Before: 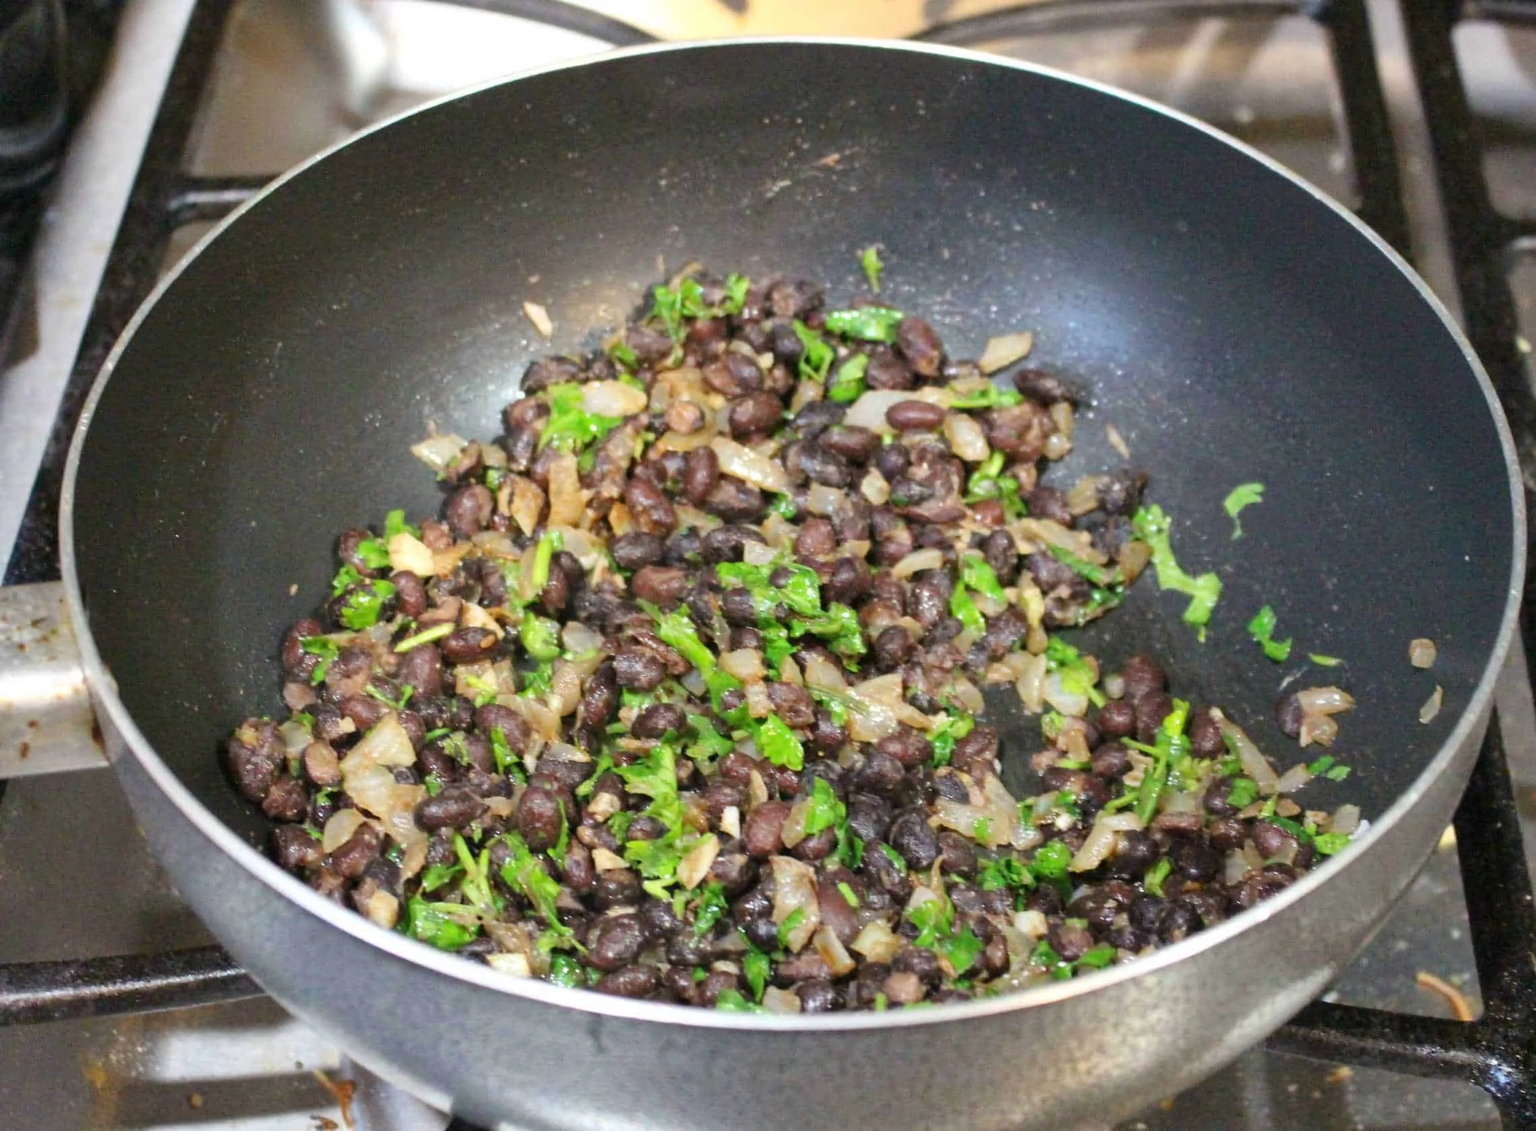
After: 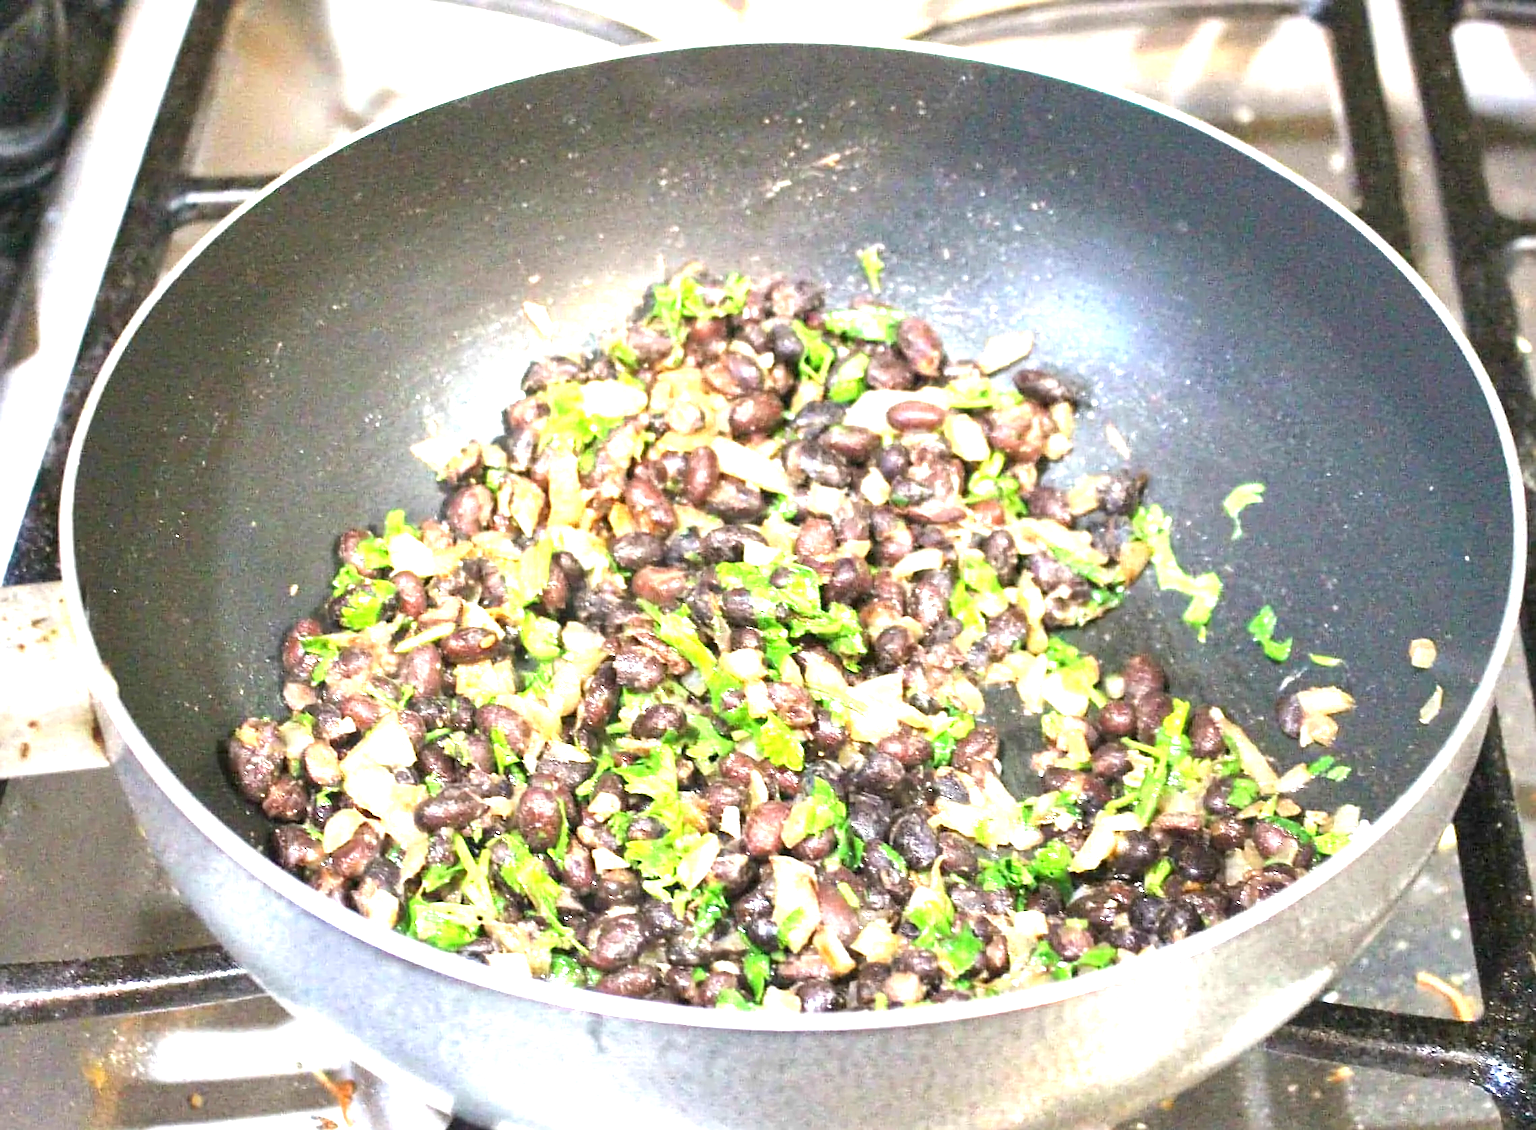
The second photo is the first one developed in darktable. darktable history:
exposure: black level correction 0, exposure 1.75 EV, compensate exposure bias true, compensate highlight preservation false
sharpen: on, module defaults
